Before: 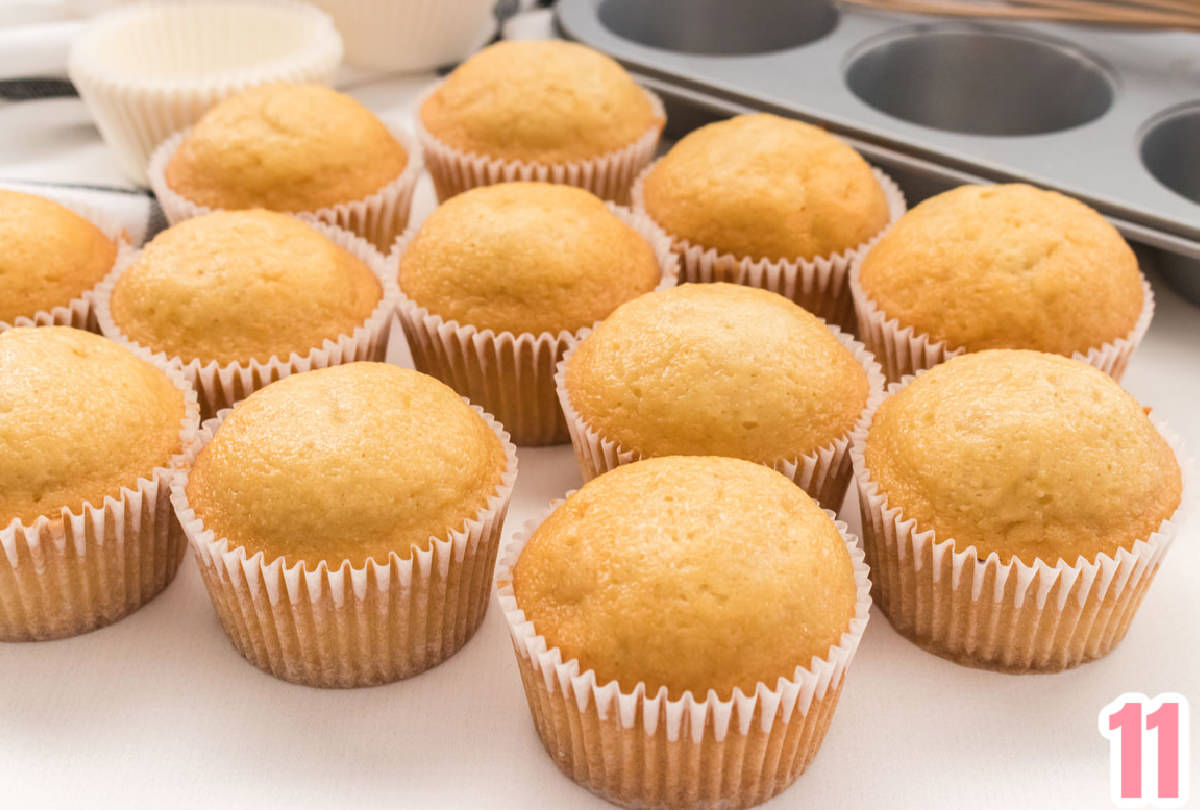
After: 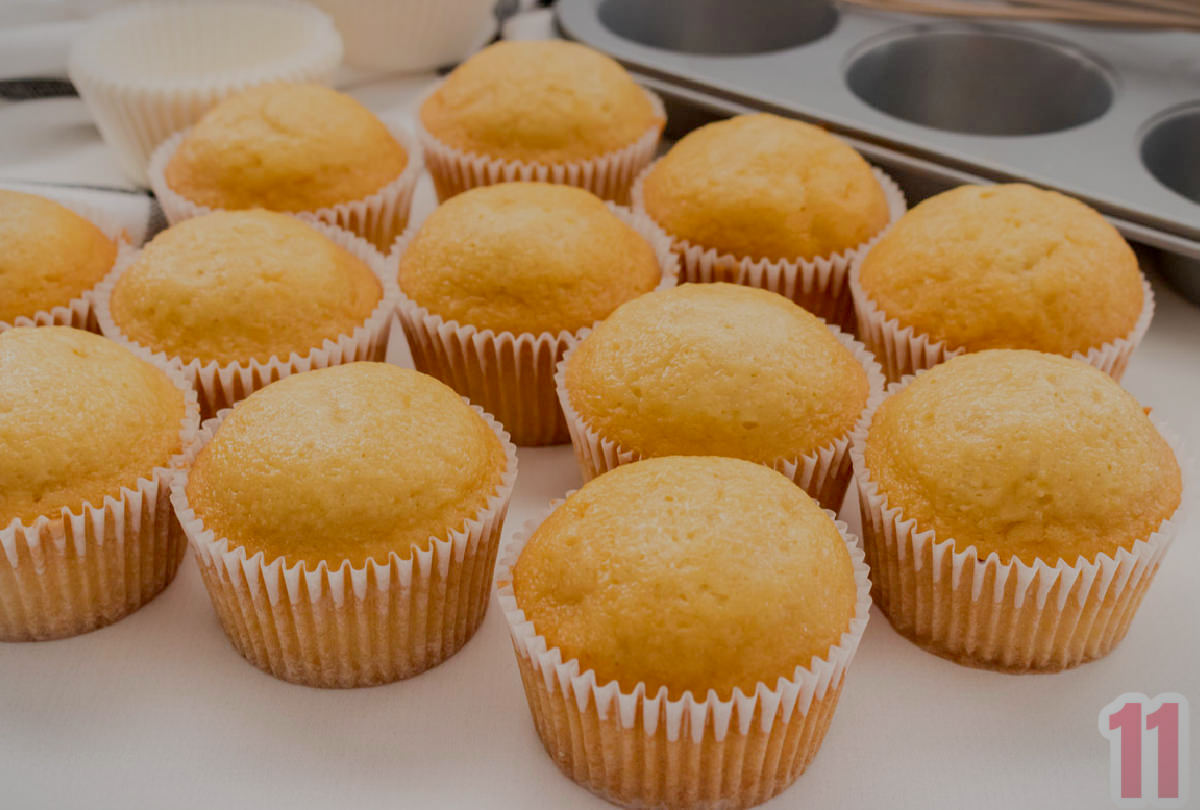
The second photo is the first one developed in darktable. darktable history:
filmic rgb: black relative exposure -16 EV, threshold -0.33 EV, transition 3.19 EV, structure ↔ texture 100%, target black luminance 0%, hardness 7.57, latitude 72.96%, contrast 0.908, highlights saturation mix 10%, shadows ↔ highlights balance -0.38%, add noise in highlights 0, preserve chrominance no, color science v4 (2020), iterations of high-quality reconstruction 10, enable highlight reconstruction true
exposure: black level correction 0.009, exposure -0.637 EV, compensate highlight preservation false
vignetting: fall-off start 100%, brightness -0.282, width/height ratio 1.31
